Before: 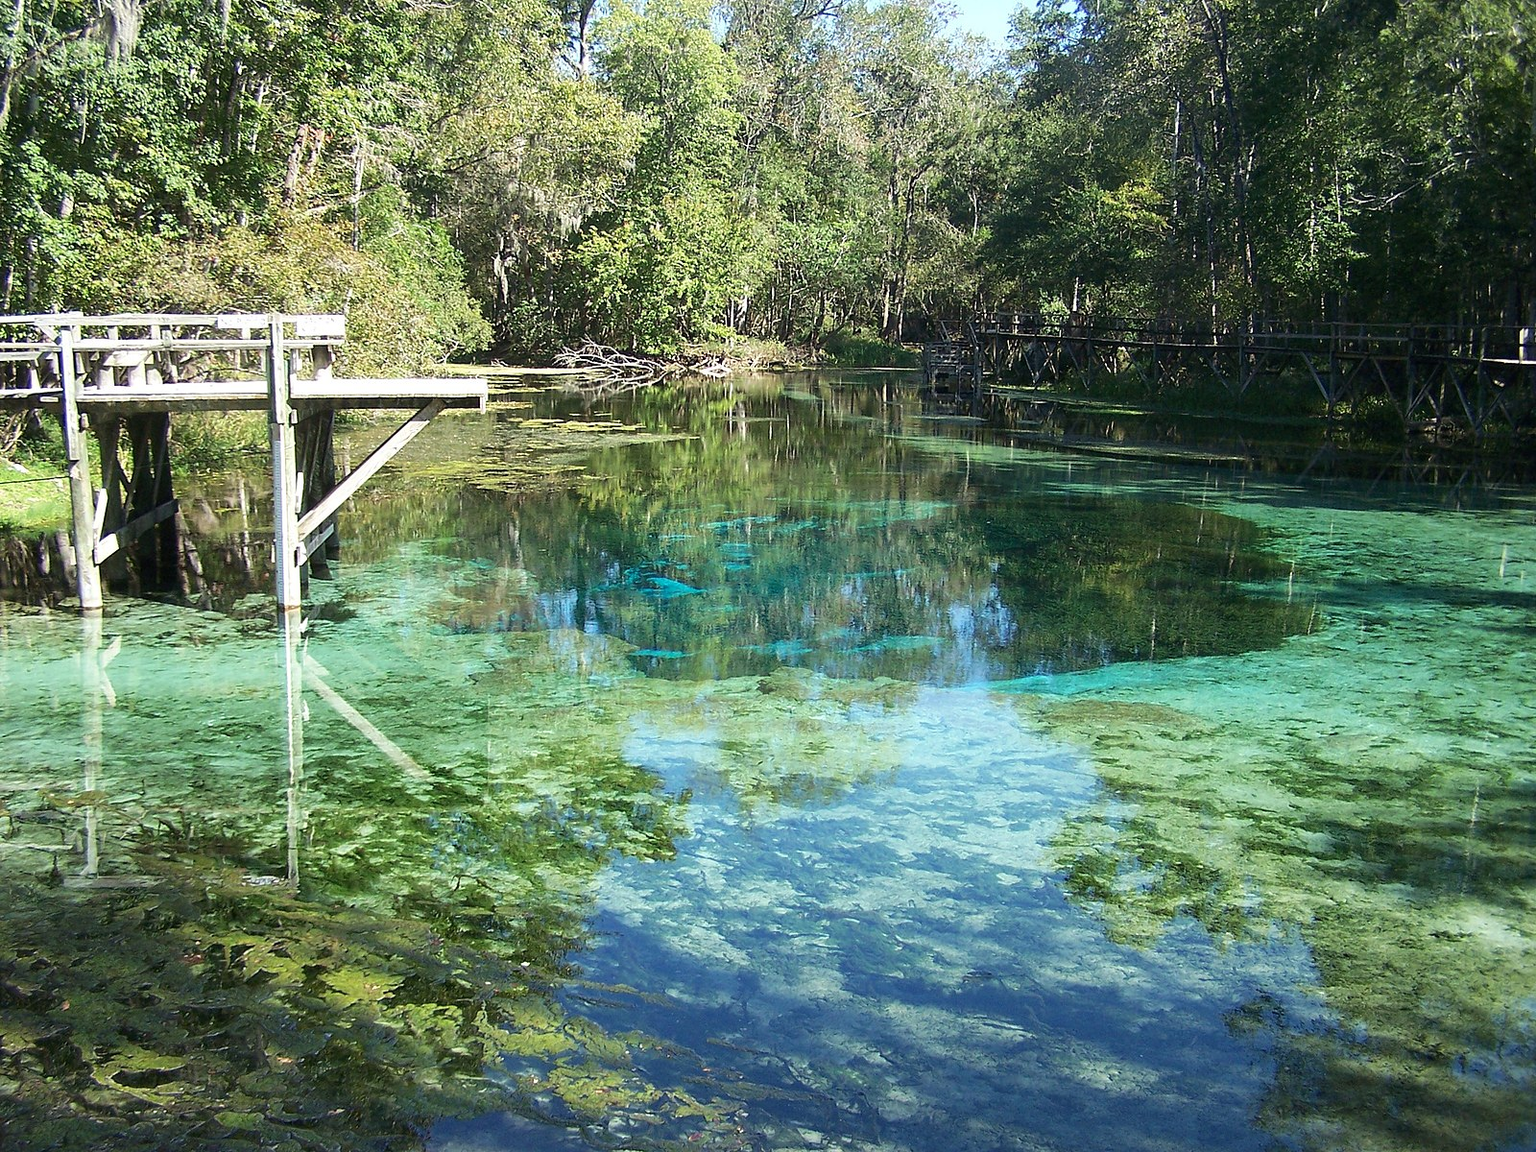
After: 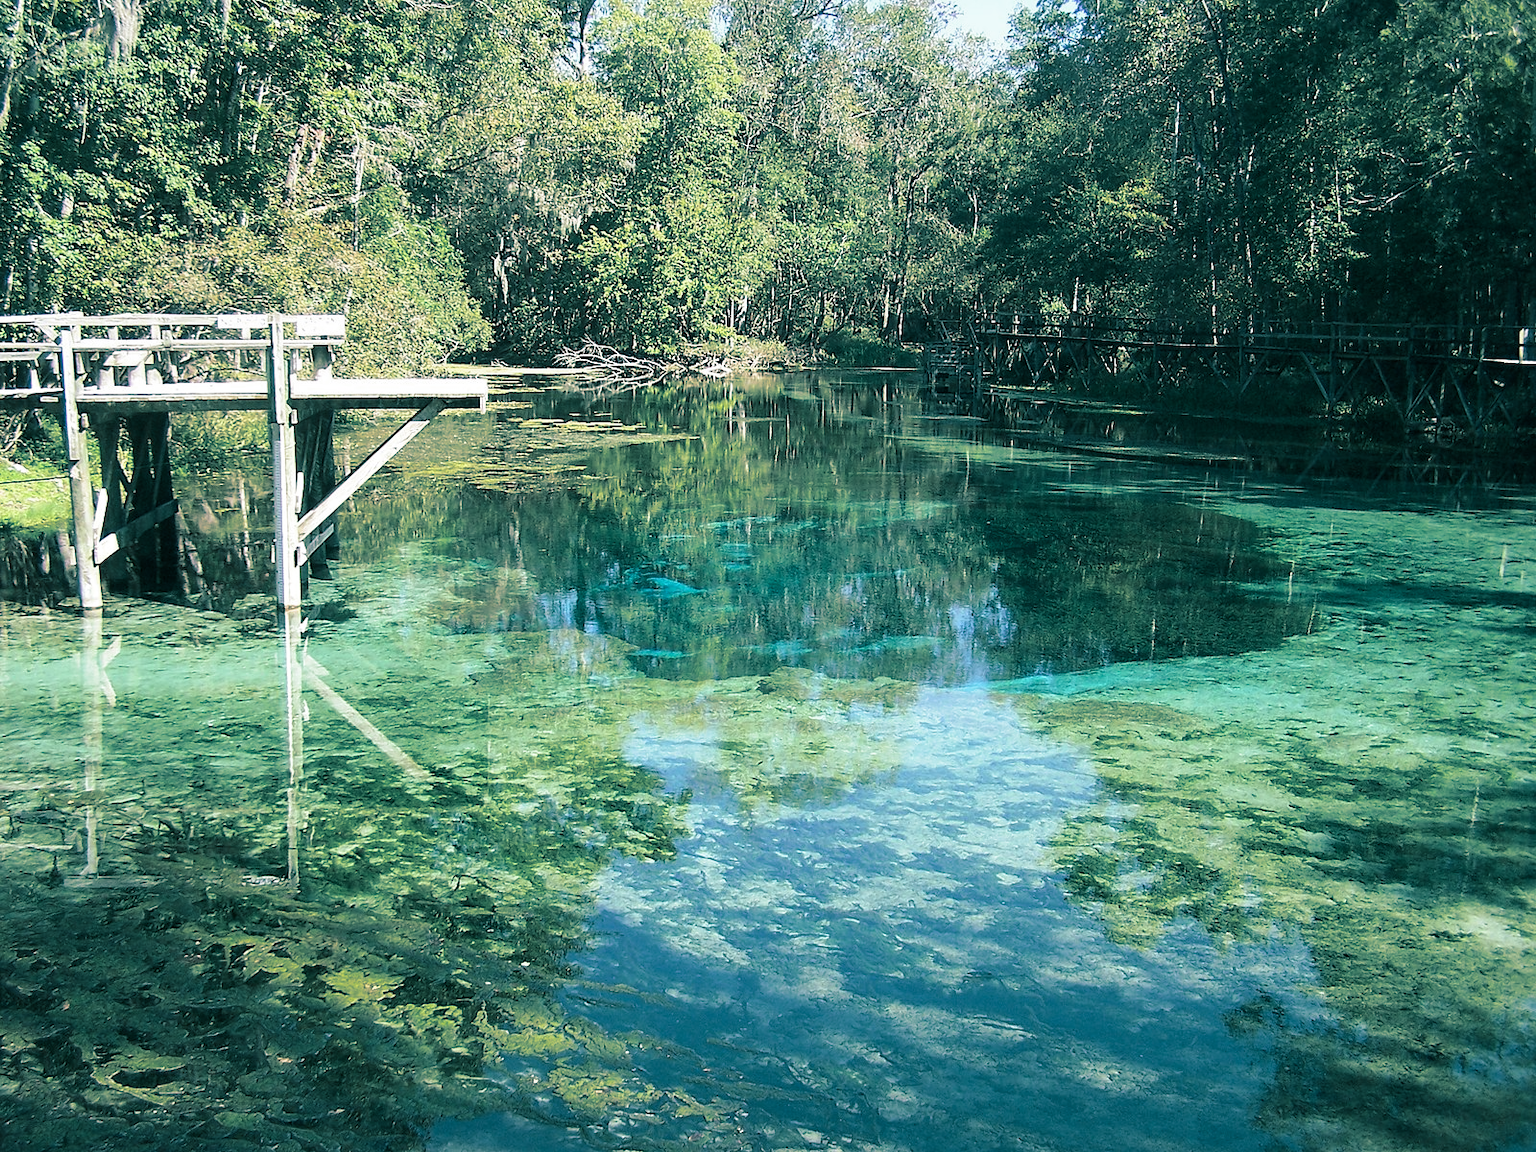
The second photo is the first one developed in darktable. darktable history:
tone equalizer: on, module defaults
split-toning: shadows › hue 183.6°, shadows › saturation 0.52, highlights › hue 0°, highlights › saturation 0
